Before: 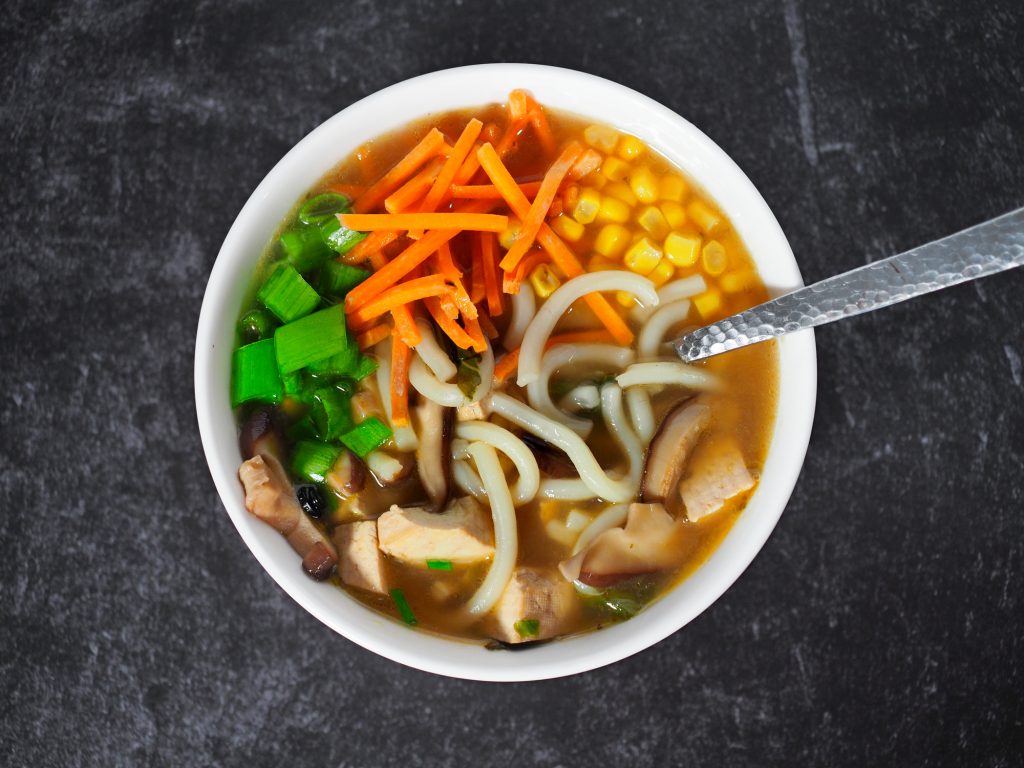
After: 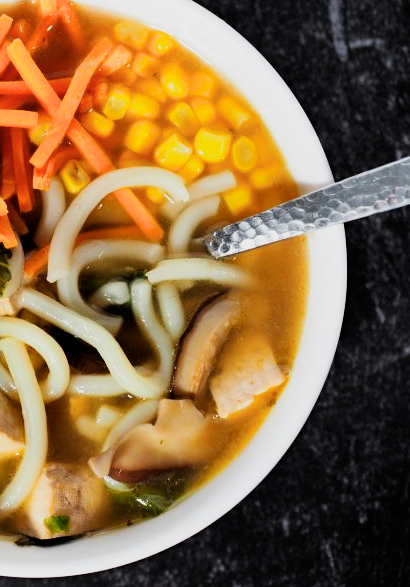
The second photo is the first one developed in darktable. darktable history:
color balance rgb: perceptual saturation grading › global saturation -0.689%, global vibrance 20%
crop: left 45.901%, top 13.552%, right 14.015%, bottom 9.914%
exposure: black level correction 0.001, exposure 0.192 EV, compensate highlight preservation false
filmic rgb: black relative exposure -5.08 EV, white relative exposure 3.99 EV, threshold 2.95 EV, hardness 2.88, contrast 1.392, highlights saturation mix -28.69%, enable highlight reconstruction true
